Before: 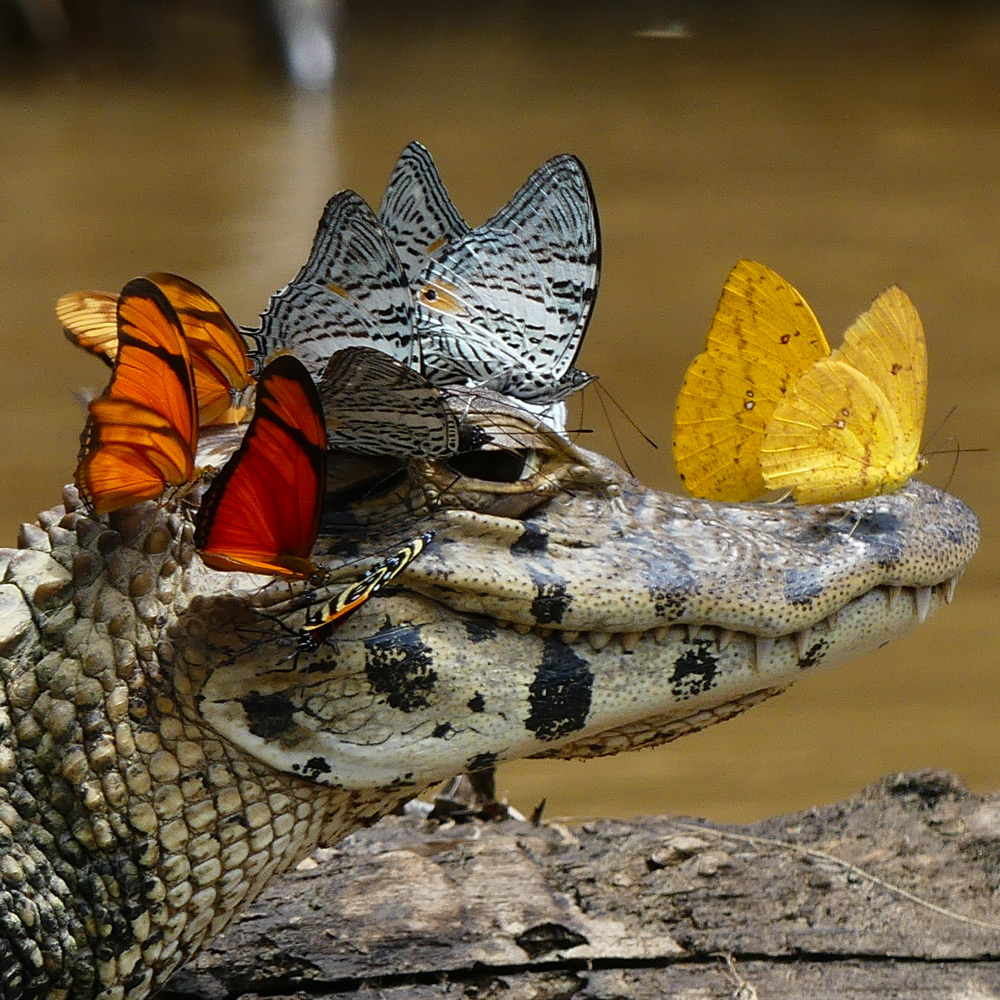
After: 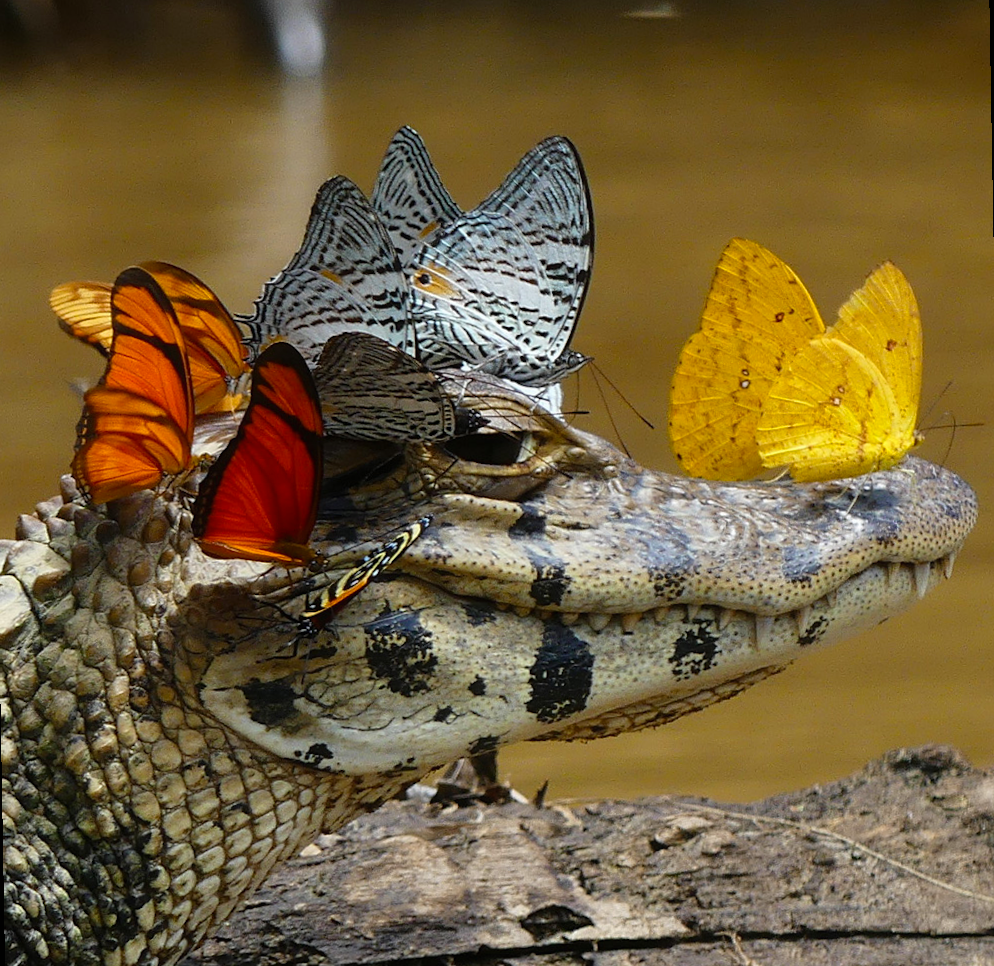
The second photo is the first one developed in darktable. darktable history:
color balance: output saturation 110%
rotate and perspective: rotation -1°, crop left 0.011, crop right 0.989, crop top 0.025, crop bottom 0.975
color balance rgb: global vibrance 0.5%
contrast equalizer: y [[0.5, 0.5, 0.478, 0.5, 0.5, 0.5], [0.5 ×6], [0.5 ×6], [0 ×6], [0 ×6]]
